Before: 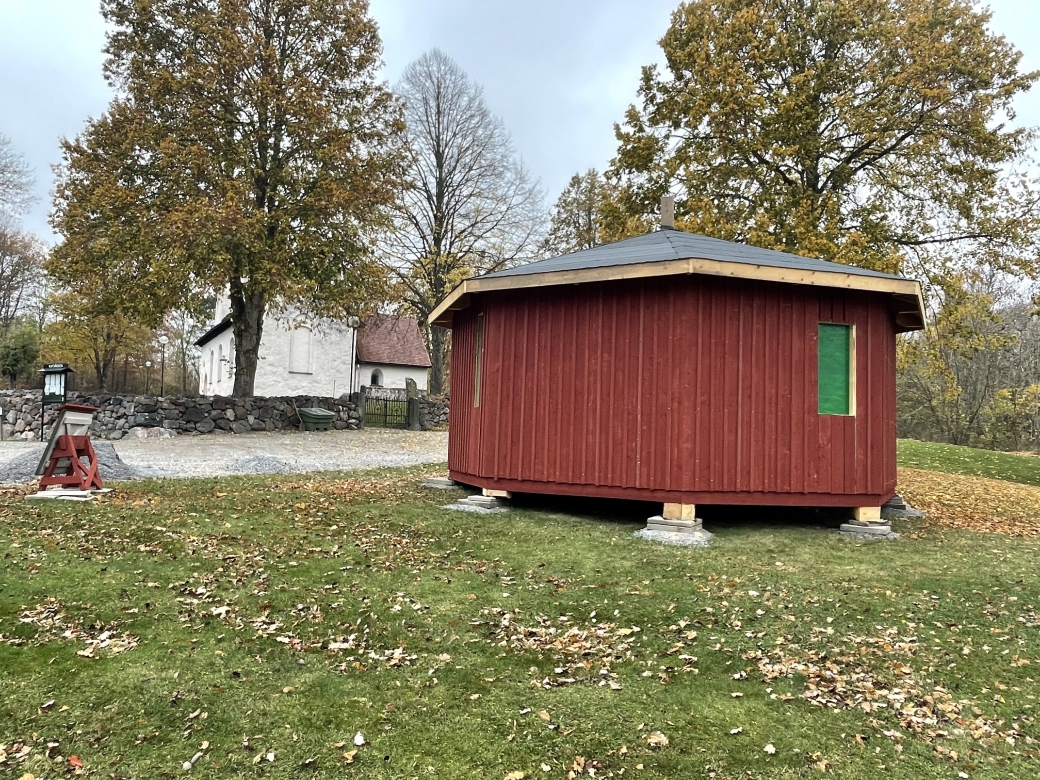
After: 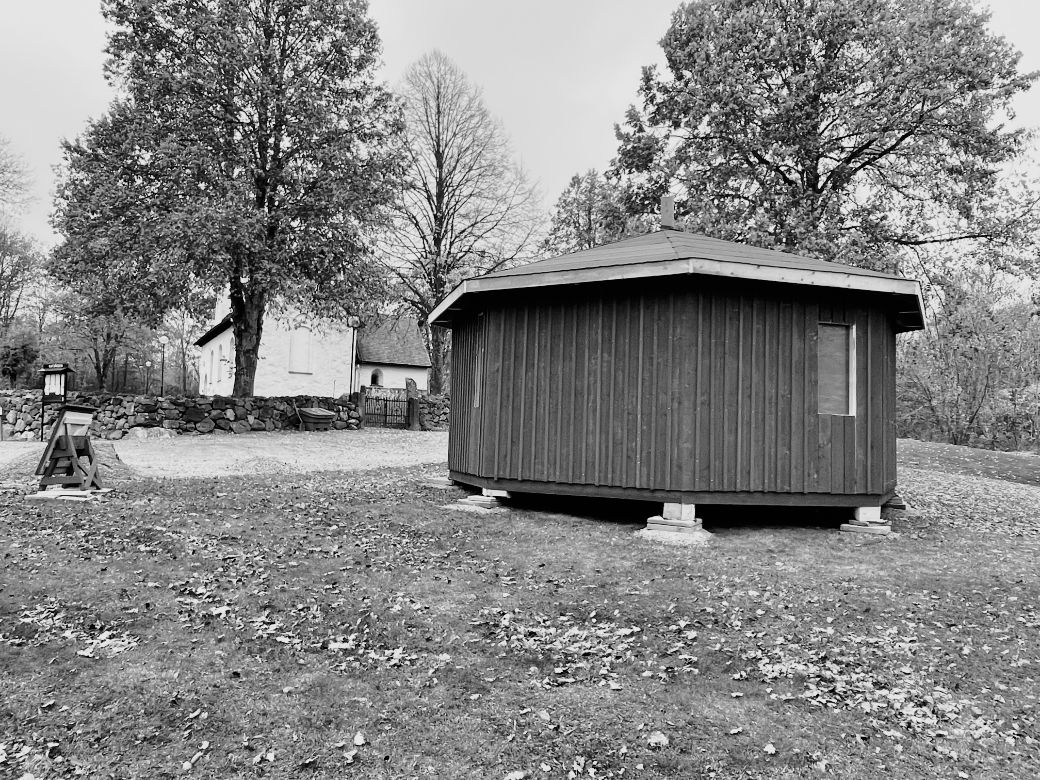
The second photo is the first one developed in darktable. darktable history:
monochrome: on, module defaults
tone curve: curves: ch0 [(0.003, 0.003) (0.104, 0.026) (0.236, 0.181) (0.401, 0.443) (0.495, 0.55) (0.625, 0.67) (0.819, 0.841) (0.96, 0.899)]; ch1 [(0, 0) (0.161, 0.092) (0.37, 0.302) (0.424, 0.402) (0.45, 0.466) (0.495, 0.51) (0.573, 0.571) (0.638, 0.641) (0.751, 0.741) (1, 1)]; ch2 [(0, 0) (0.352, 0.403) (0.466, 0.443) (0.524, 0.526) (0.56, 0.556) (1, 1)], color space Lab, independent channels, preserve colors none
